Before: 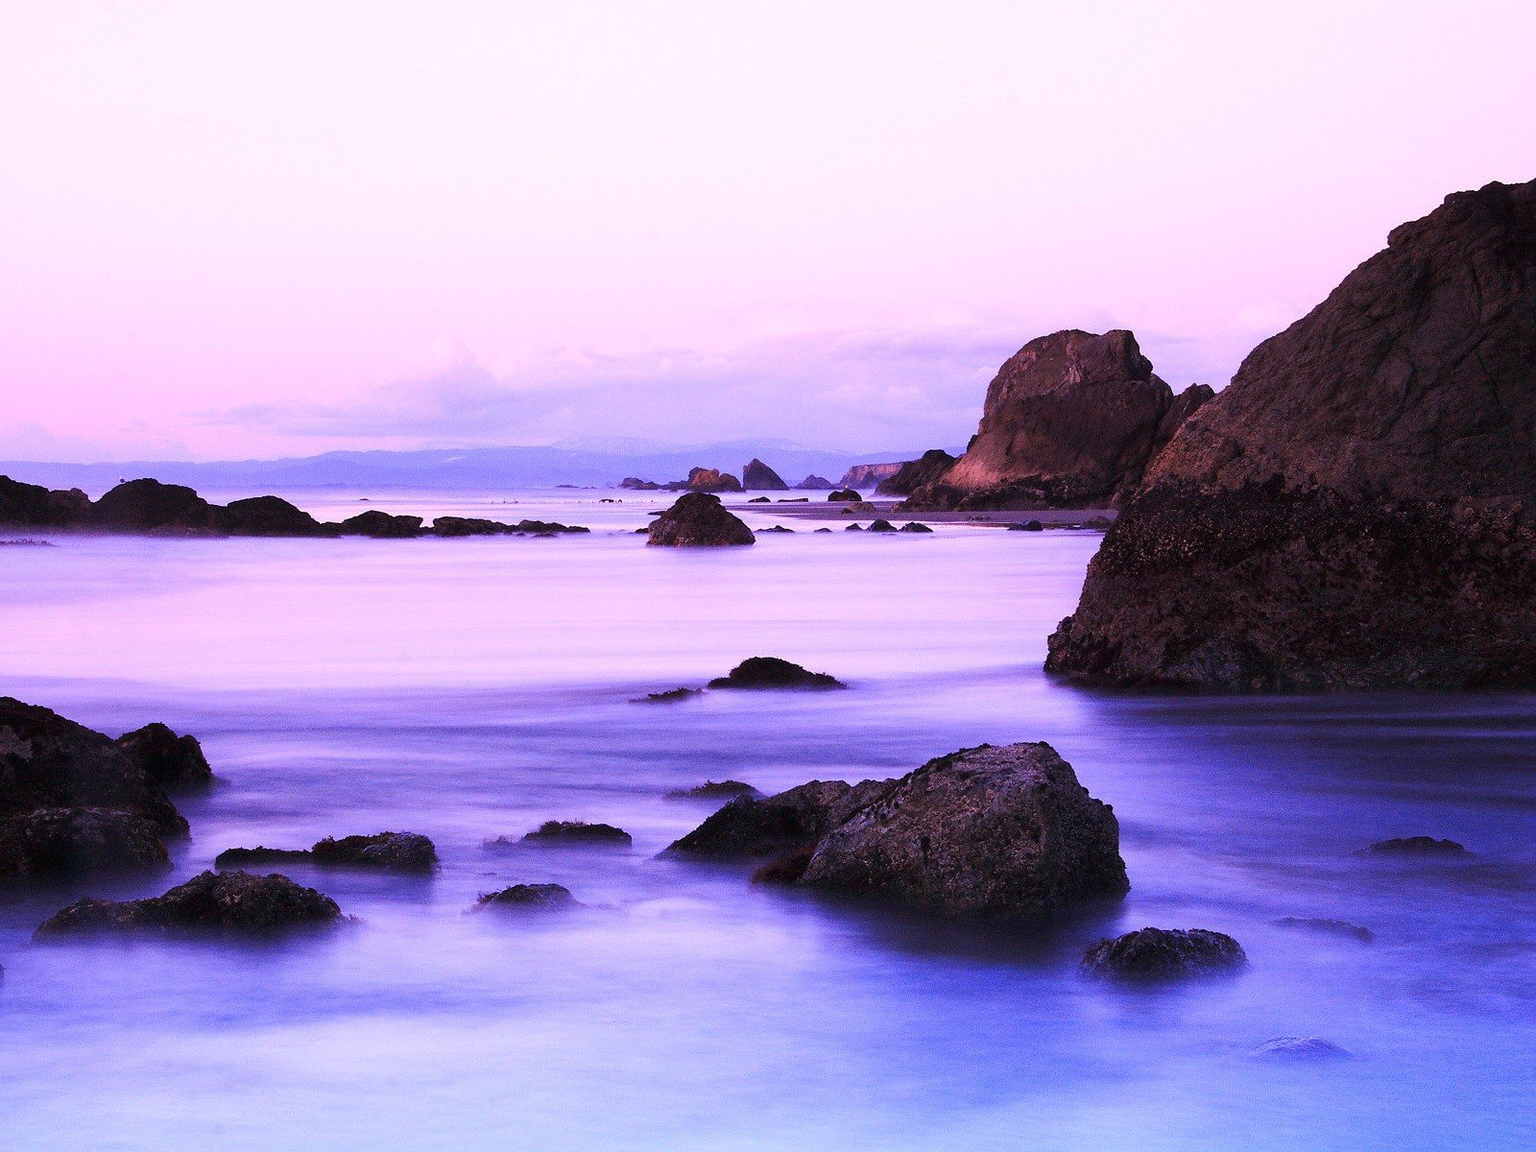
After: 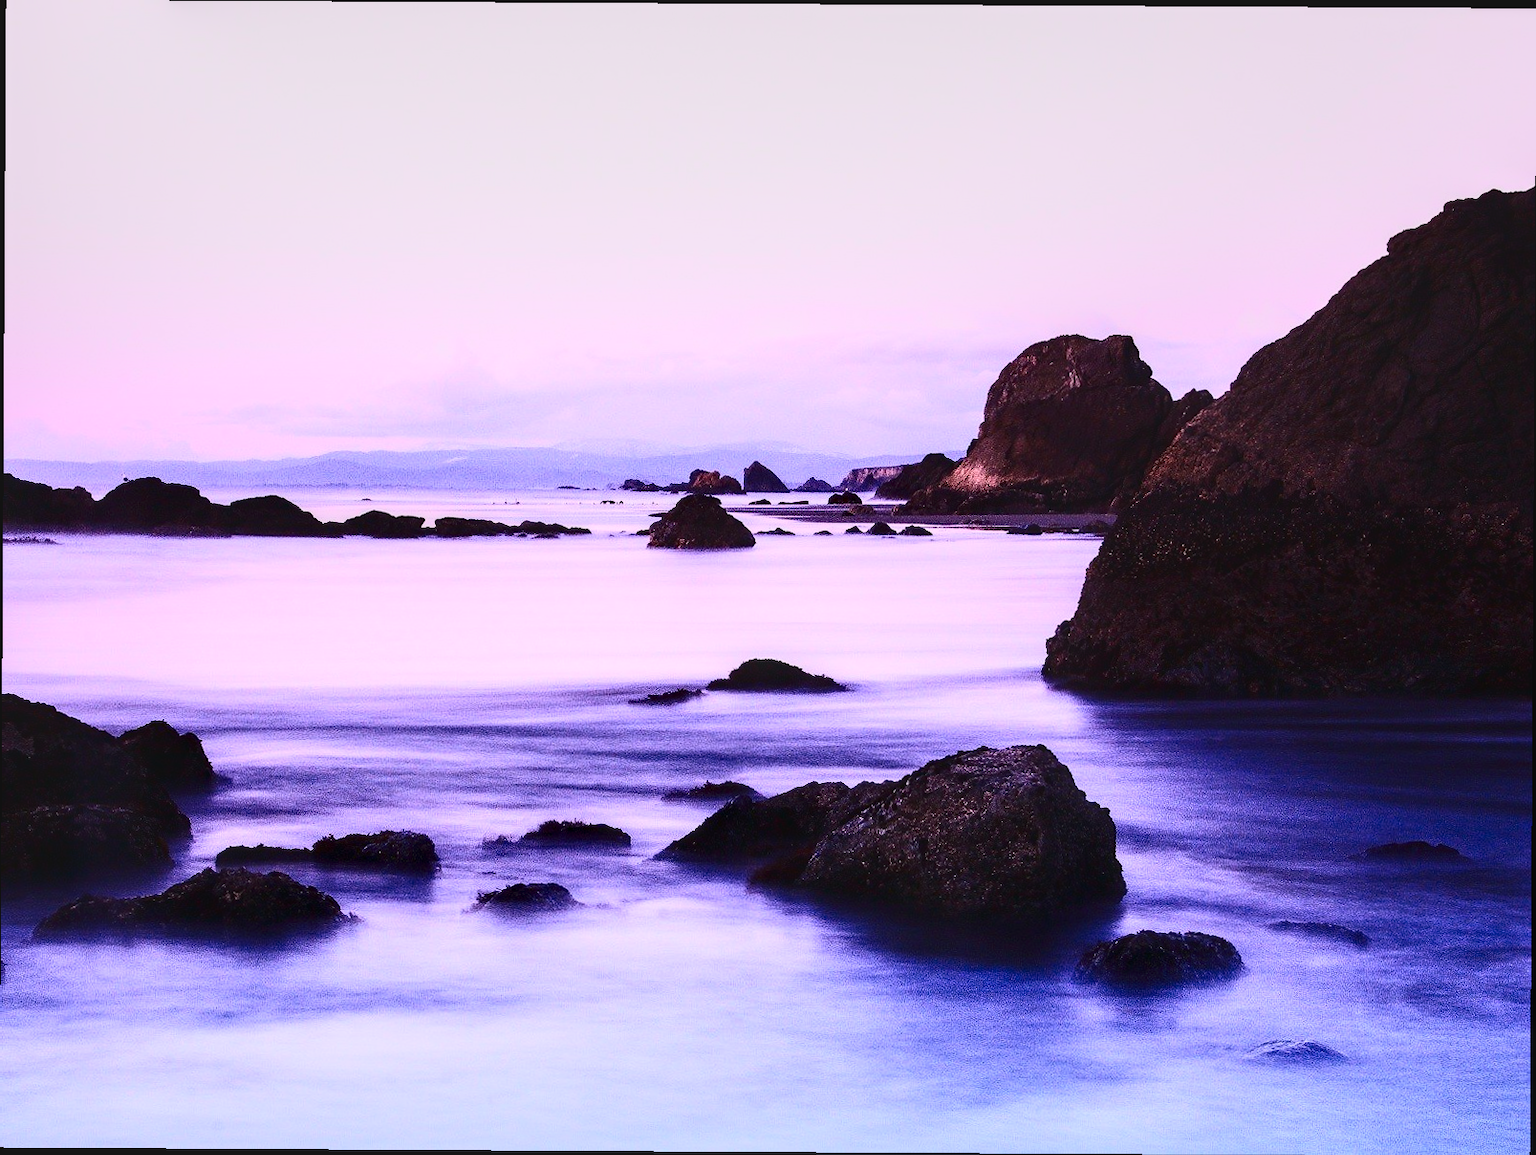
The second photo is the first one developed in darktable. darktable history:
local contrast: on, module defaults
contrast brightness saturation: contrast 0.5, saturation -0.083
crop and rotate: angle -0.337°
